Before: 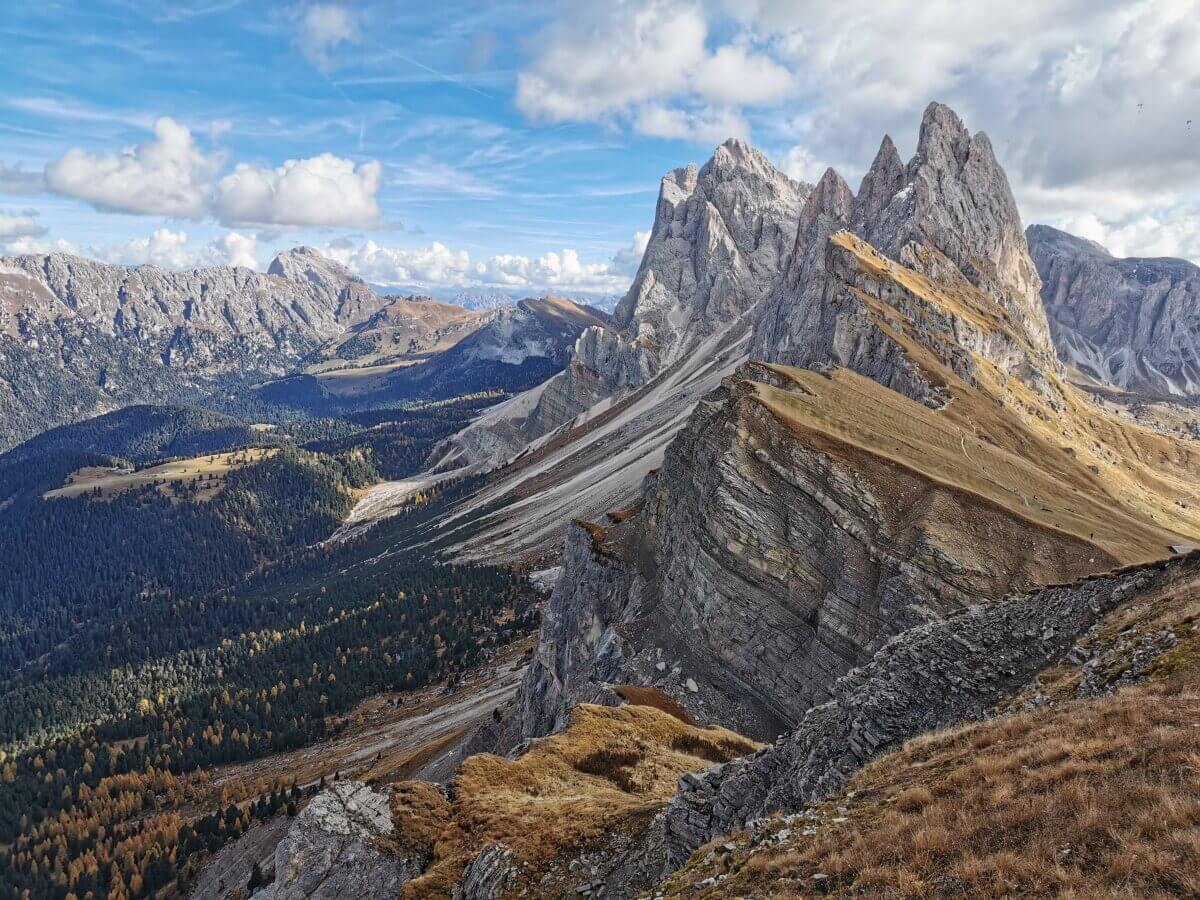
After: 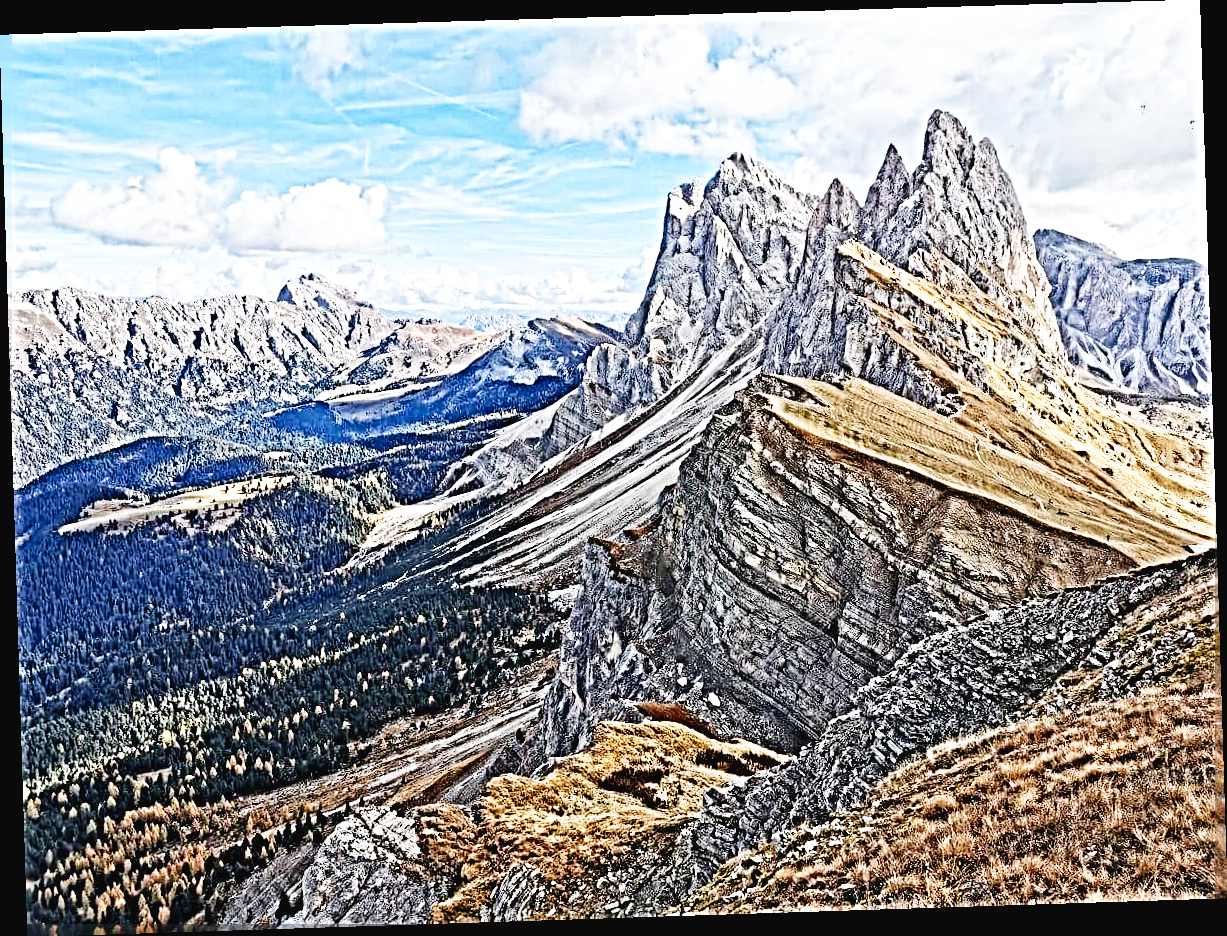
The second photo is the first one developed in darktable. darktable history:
base curve: curves: ch0 [(0, 0.003) (0.001, 0.002) (0.006, 0.004) (0.02, 0.022) (0.048, 0.086) (0.094, 0.234) (0.162, 0.431) (0.258, 0.629) (0.385, 0.8) (0.548, 0.918) (0.751, 0.988) (1, 1)], preserve colors none
rotate and perspective: rotation -1.77°, lens shift (horizontal) 0.004, automatic cropping off
sharpen: radius 6.3, amount 1.8, threshold 0
